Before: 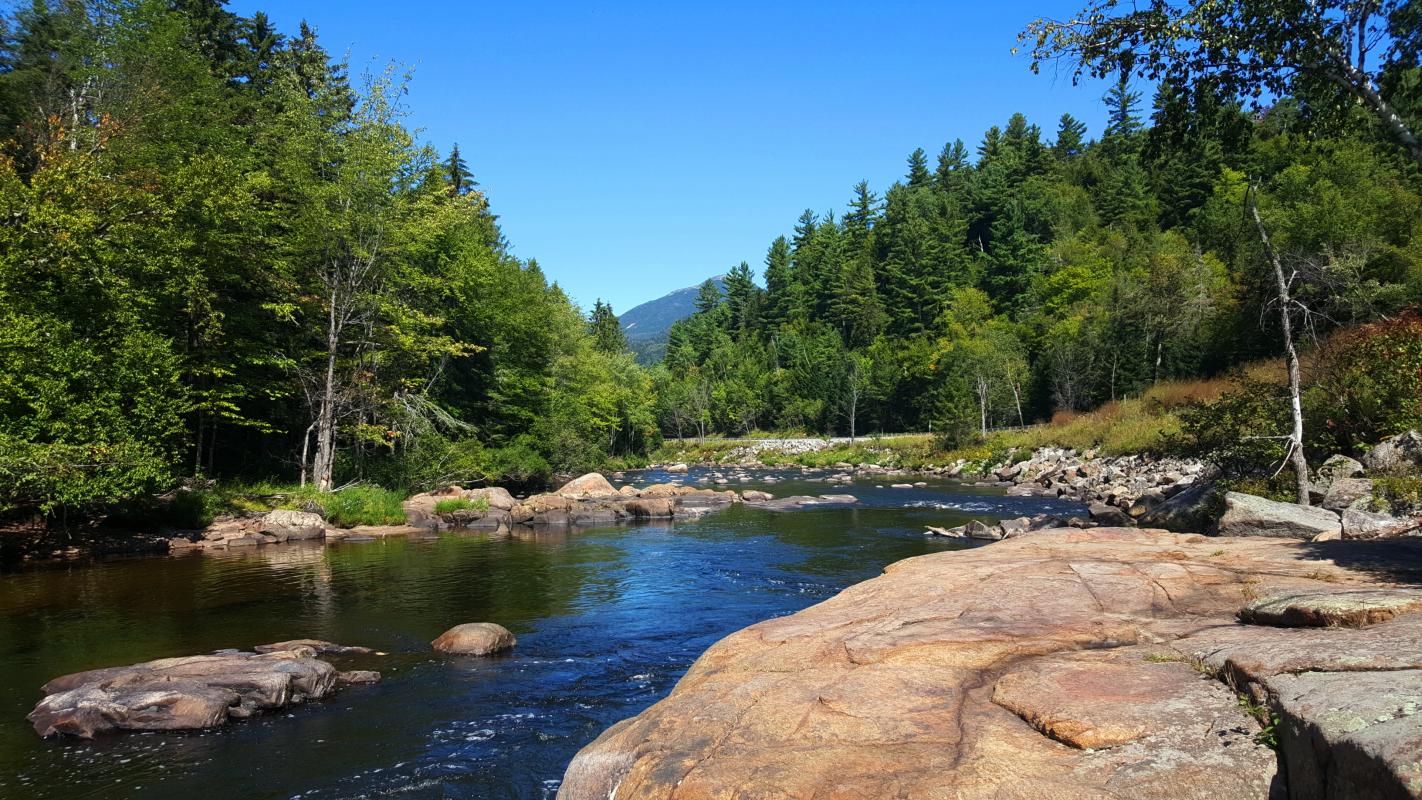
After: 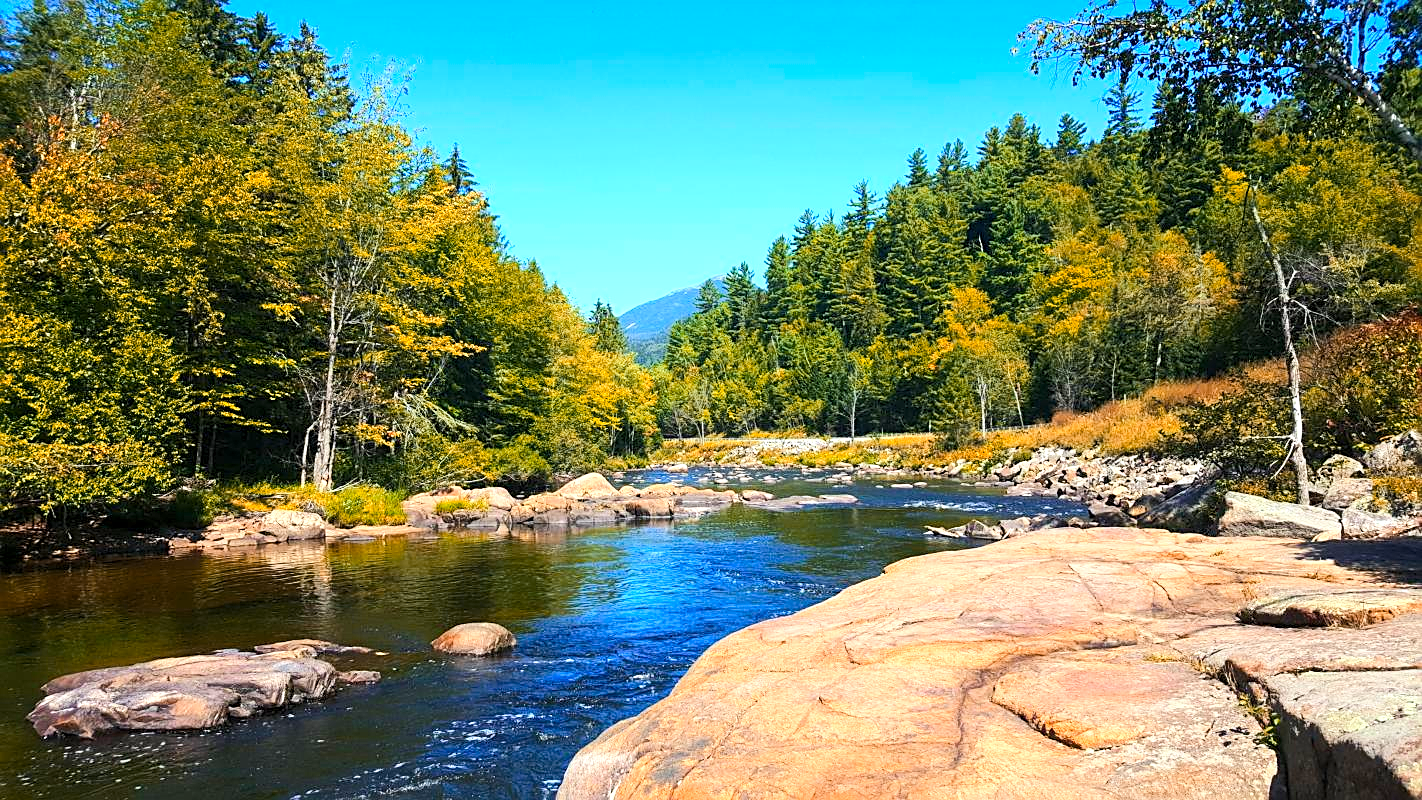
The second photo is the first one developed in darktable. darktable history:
color balance rgb: perceptual saturation grading › global saturation 19.982%, perceptual brilliance grading › mid-tones 10.292%, perceptual brilliance grading › shadows 15.117%, global vibrance 9.483%
exposure: exposure 0.432 EV, compensate highlight preservation false
contrast brightness saturation: contrast 0.204, brightness 0.141, saturation 0.144
levels: black 0.025%
tone equalizer: mask exposure compensation -0.494 EV
sharpen: on, module defaults
local contrast: highlights 102%, shadows 100%, detail 119%, midtone range 0.2
color zones: curves: ch2 [(0, 0.5) (0.143, 0.5) (0.286, 0.416) (0.429, 0.5) (0.571, 0.5) (0.714, 0.5) (0.857, 0.5) (1, 0.5)]
